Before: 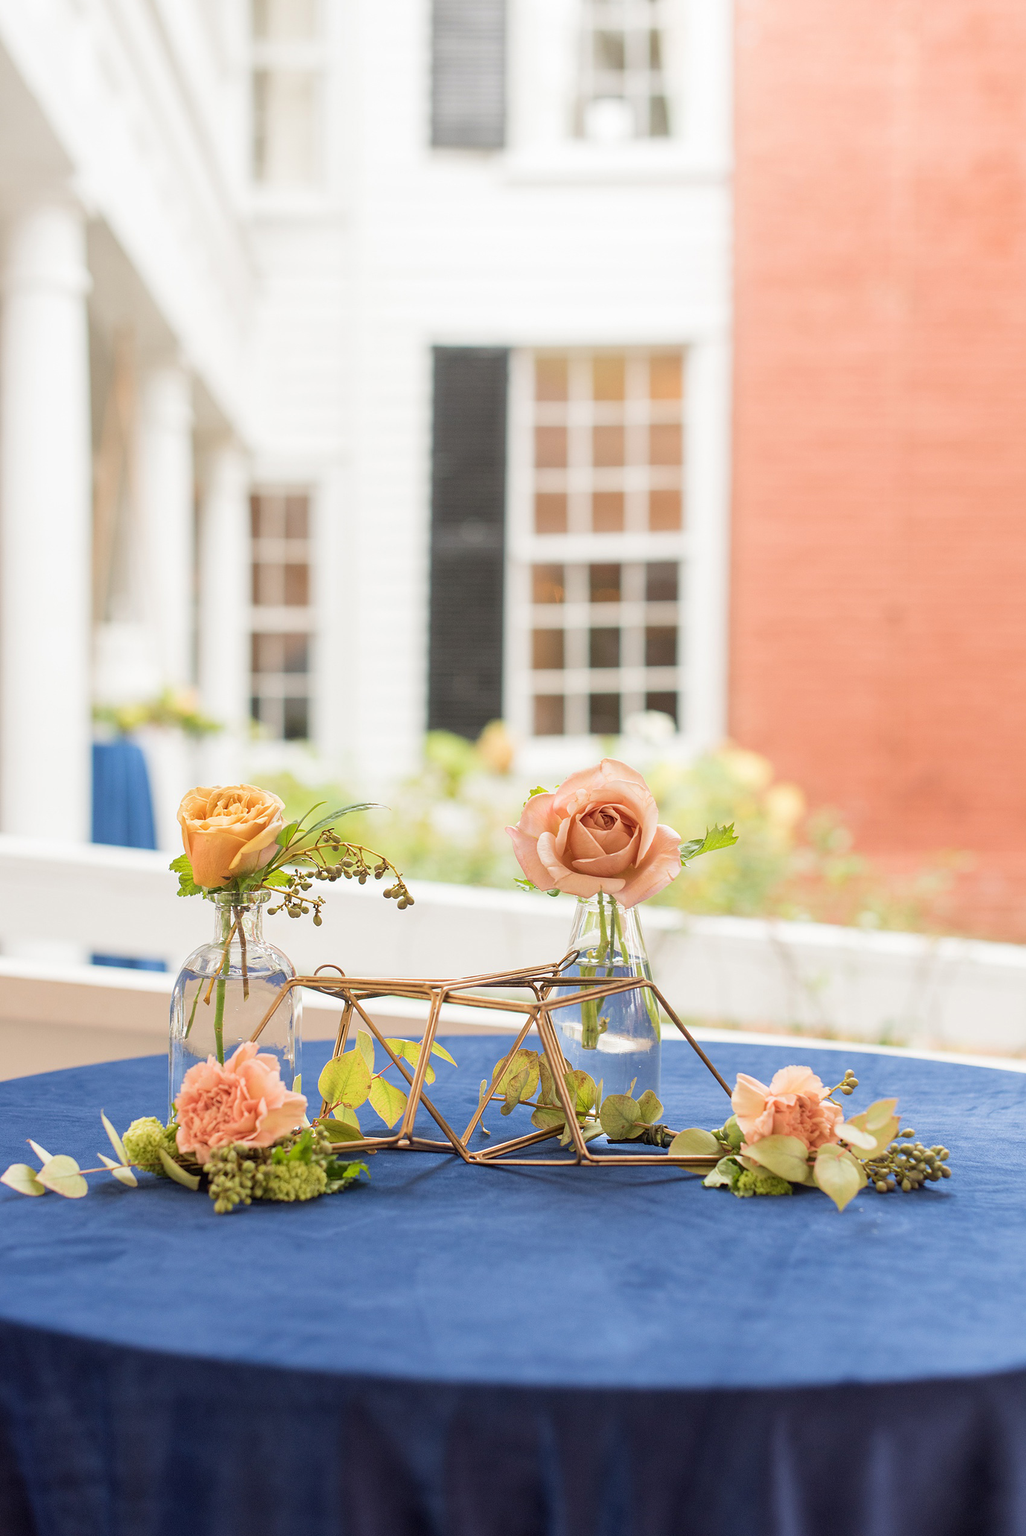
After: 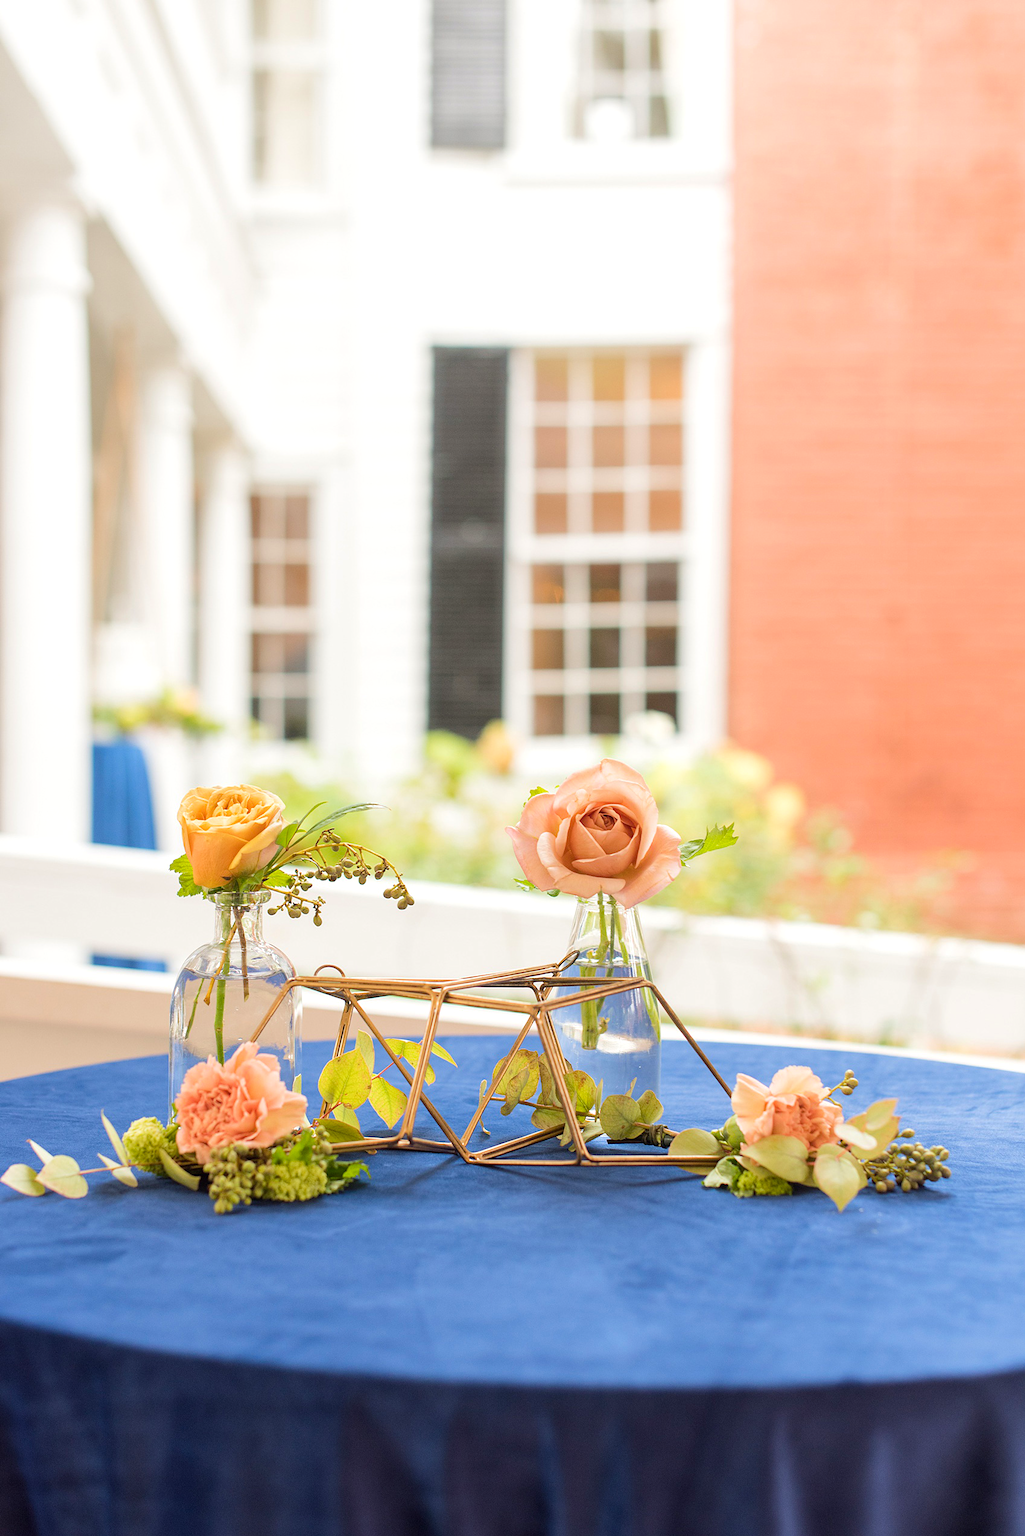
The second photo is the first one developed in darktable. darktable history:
color balance rgb: shadows lift › chroma 0.815%, shadows lift › hue 110.34°, perceptual saturation grading › global saturation -0.008%, perceptual brilliance grading › mid-tones 9.119%, perceptual brilliance grading › shadows 14.684%, global vibrance 25.829%, contrast 5.814%
